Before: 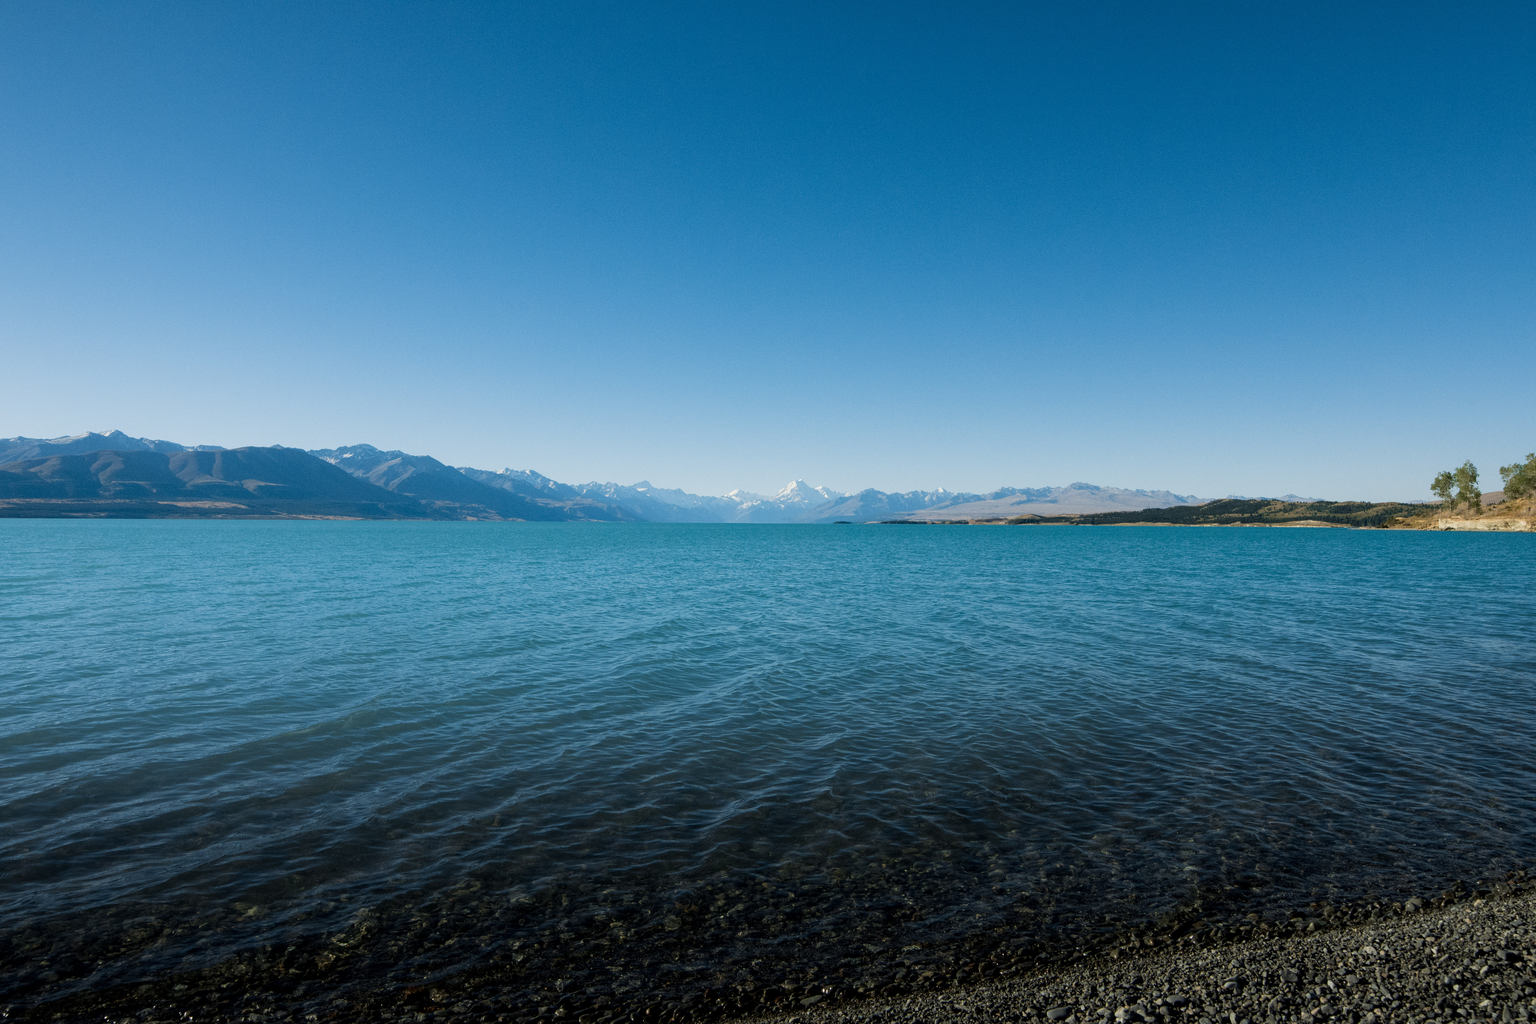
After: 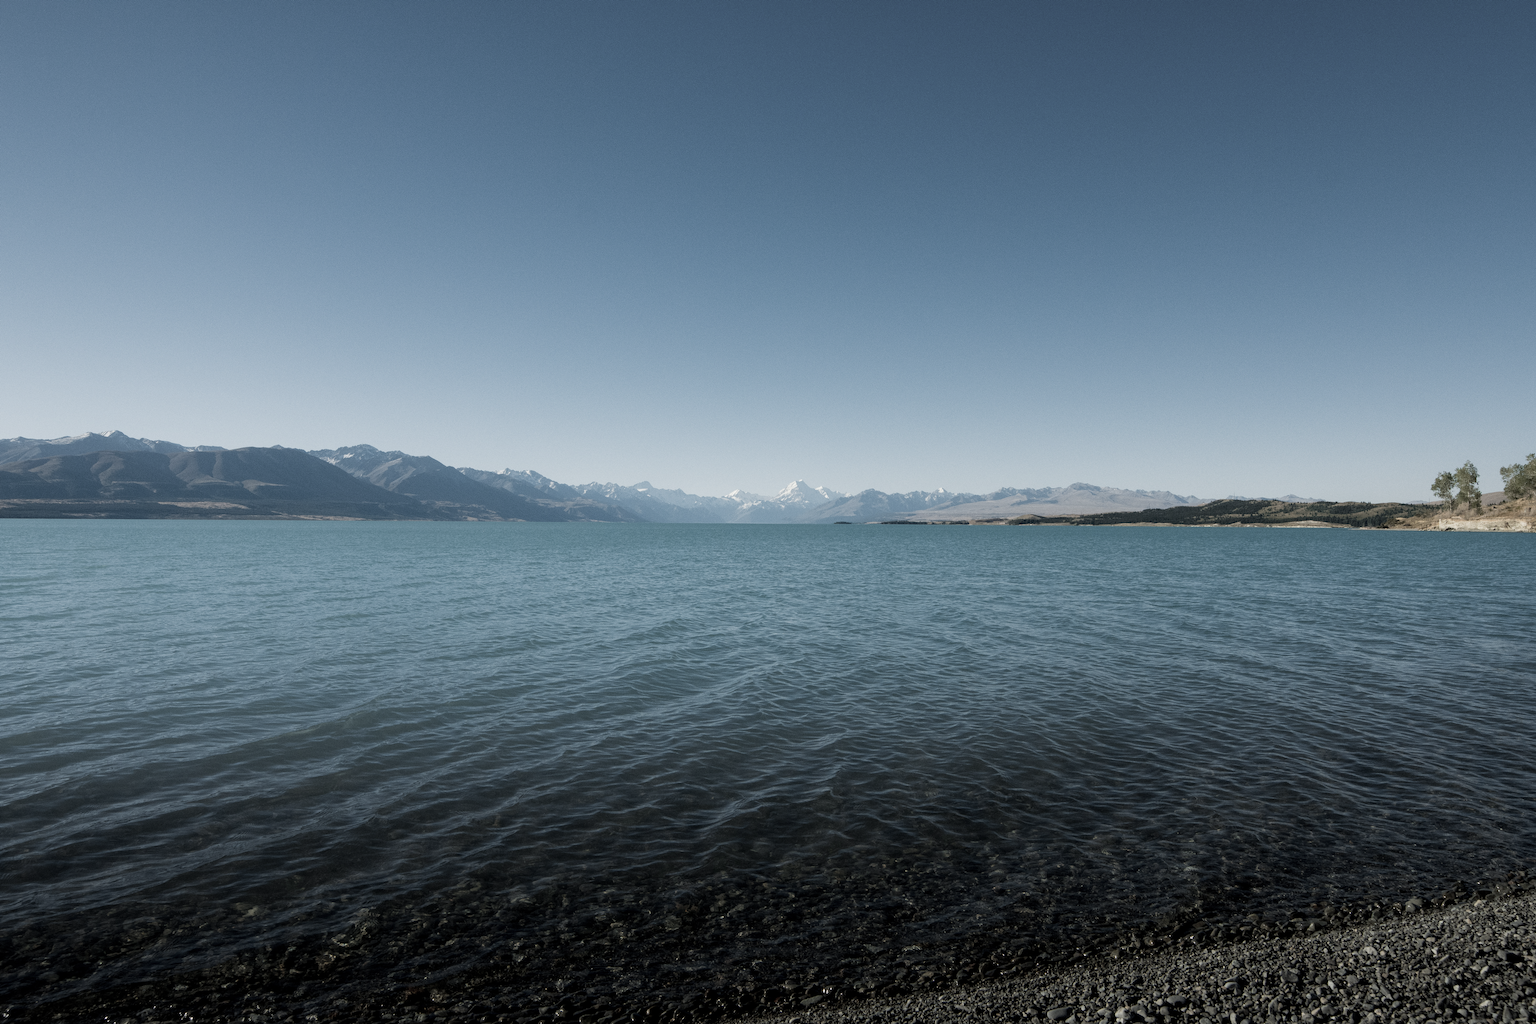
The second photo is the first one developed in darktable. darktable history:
color correction: highlights b* 0.034, saturation 0.489
